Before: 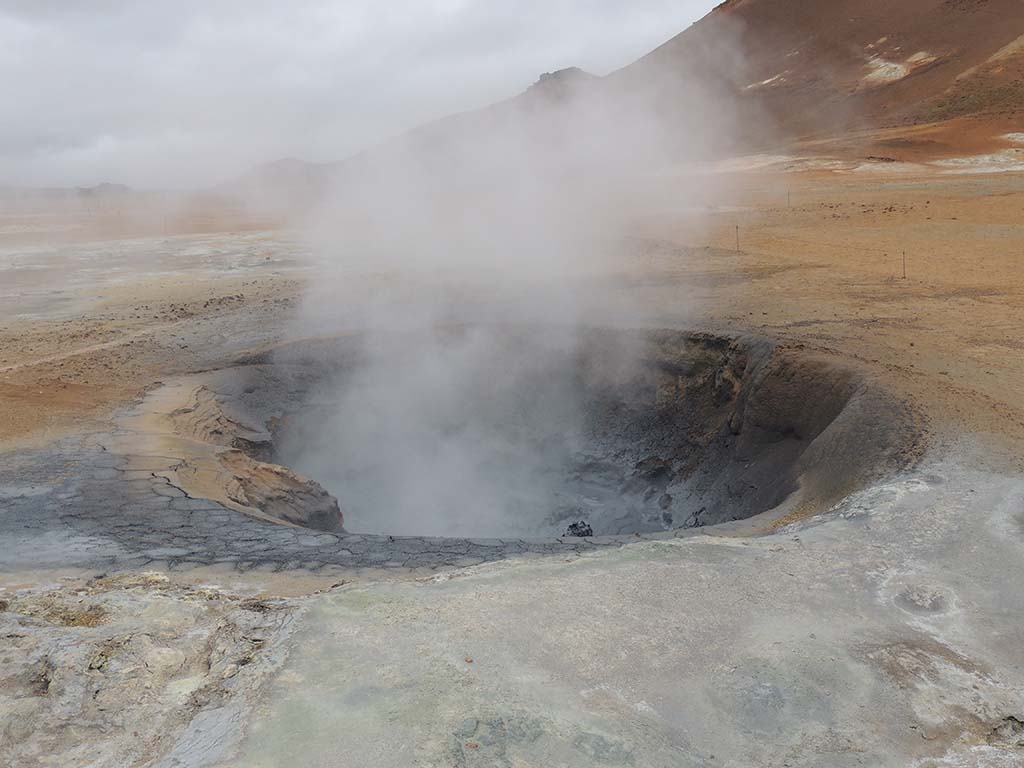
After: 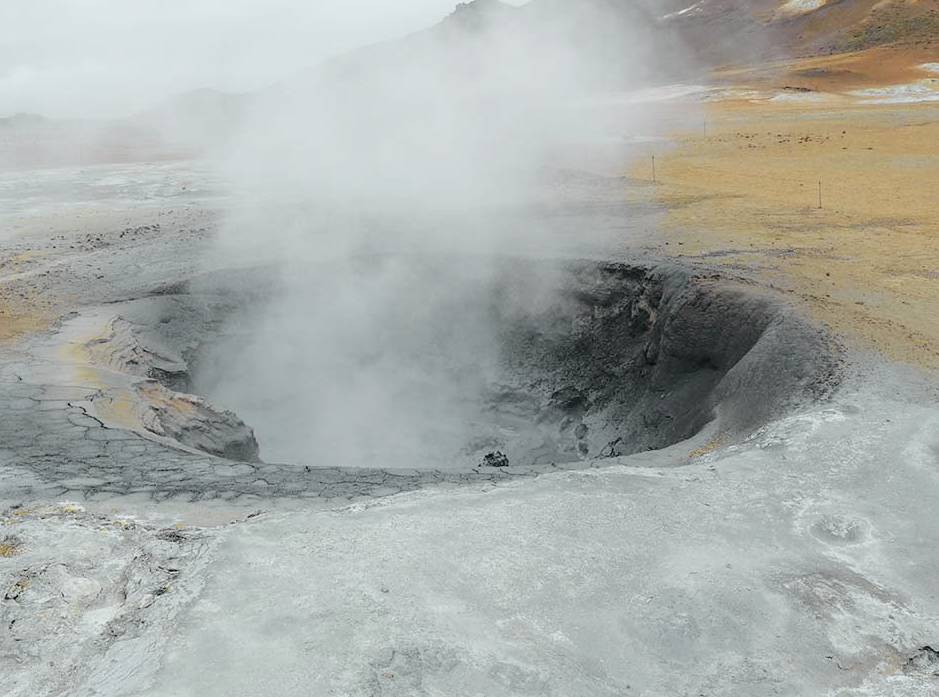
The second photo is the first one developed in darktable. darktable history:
contrast brightness saturation: contrast 0.1, saturation -0.36
crop and rotate: left 8.262%, top 9.226%
tone curve: curves: ch0 [(0, 0.015) (0.084, 0.074) (0.162, 0.165) (0.304, 0.382) (0.466, 0.576) (0.654, 0.741) (0.848, 0.906) (0.984, 0.963)]; ch1 [(0, 0) (0.34, 0.235) (0.46, 0.46) (0.515, 0.502) (0.553, 0.567) (0.764, 0.815) (1, 1)]; ch2 [(0, 0) (0.44, 0.458) (0.479, 0.492) (0.524, 0.507) (0.547, 0.579) (0.673, 0.712) (1, 1)], color space Lab, independent channels, preserve colors none
